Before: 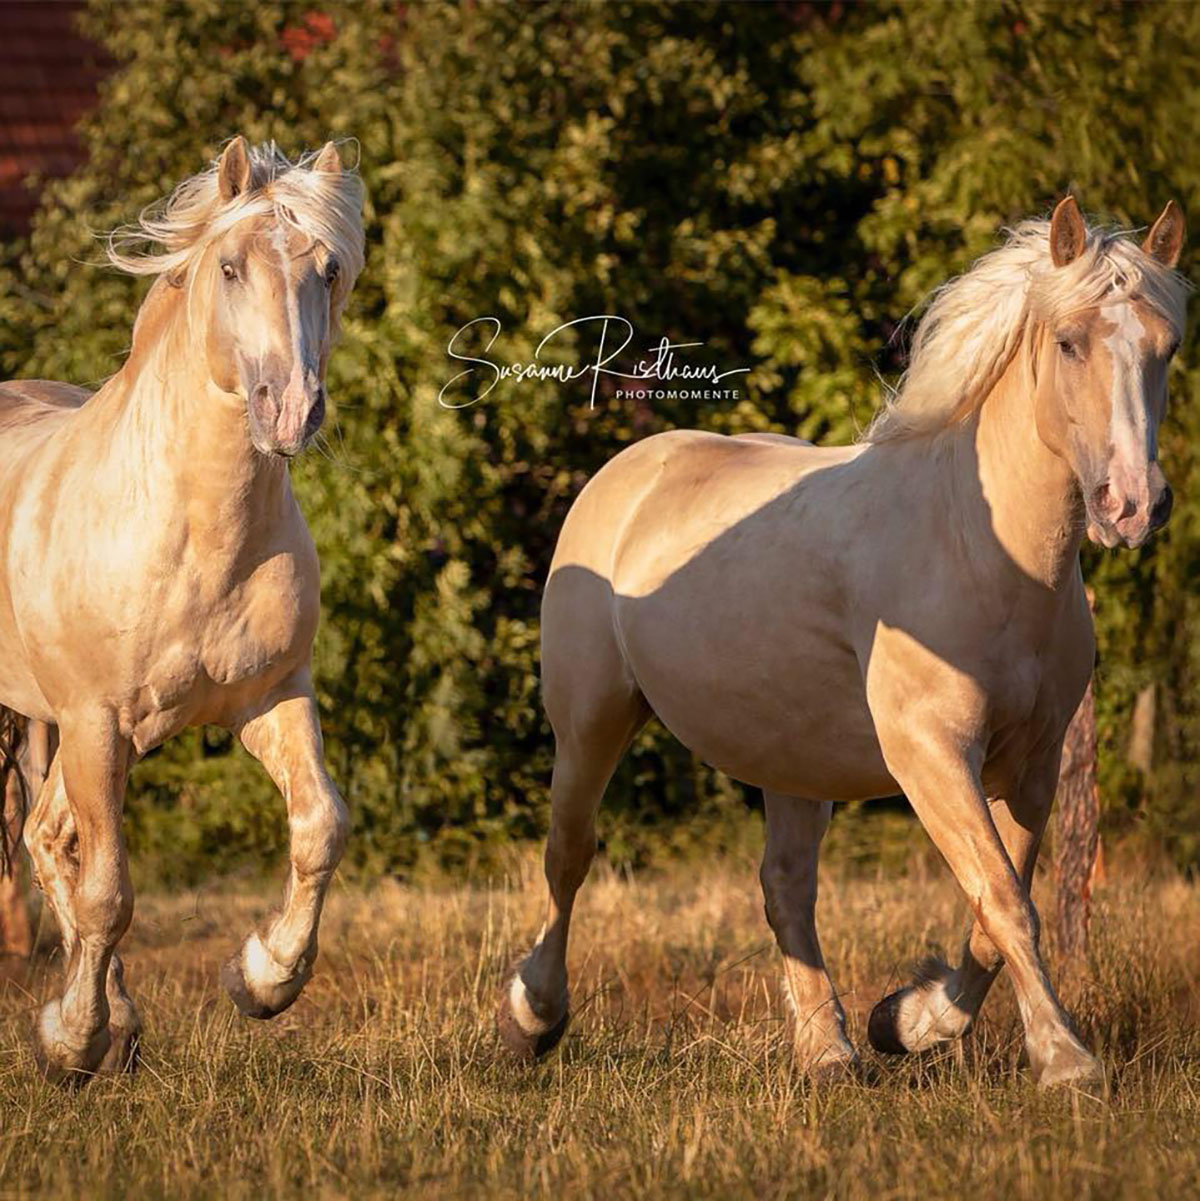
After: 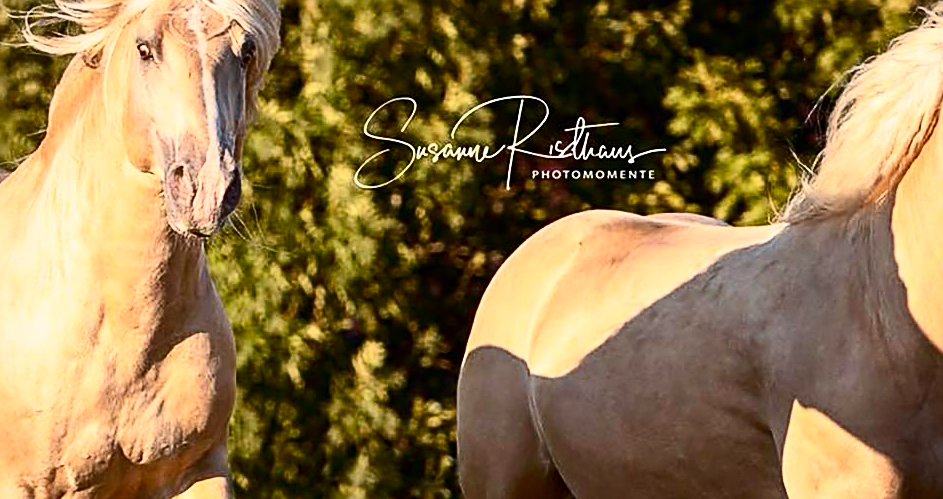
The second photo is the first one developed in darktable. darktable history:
sharpen: amount 0.575
contrast brightness saturation: contrast 0.4, brightness 0.1, saturation 0.21
crop: left 7.036%, top 18.398%, right 14.379%, bottom 40.043%
